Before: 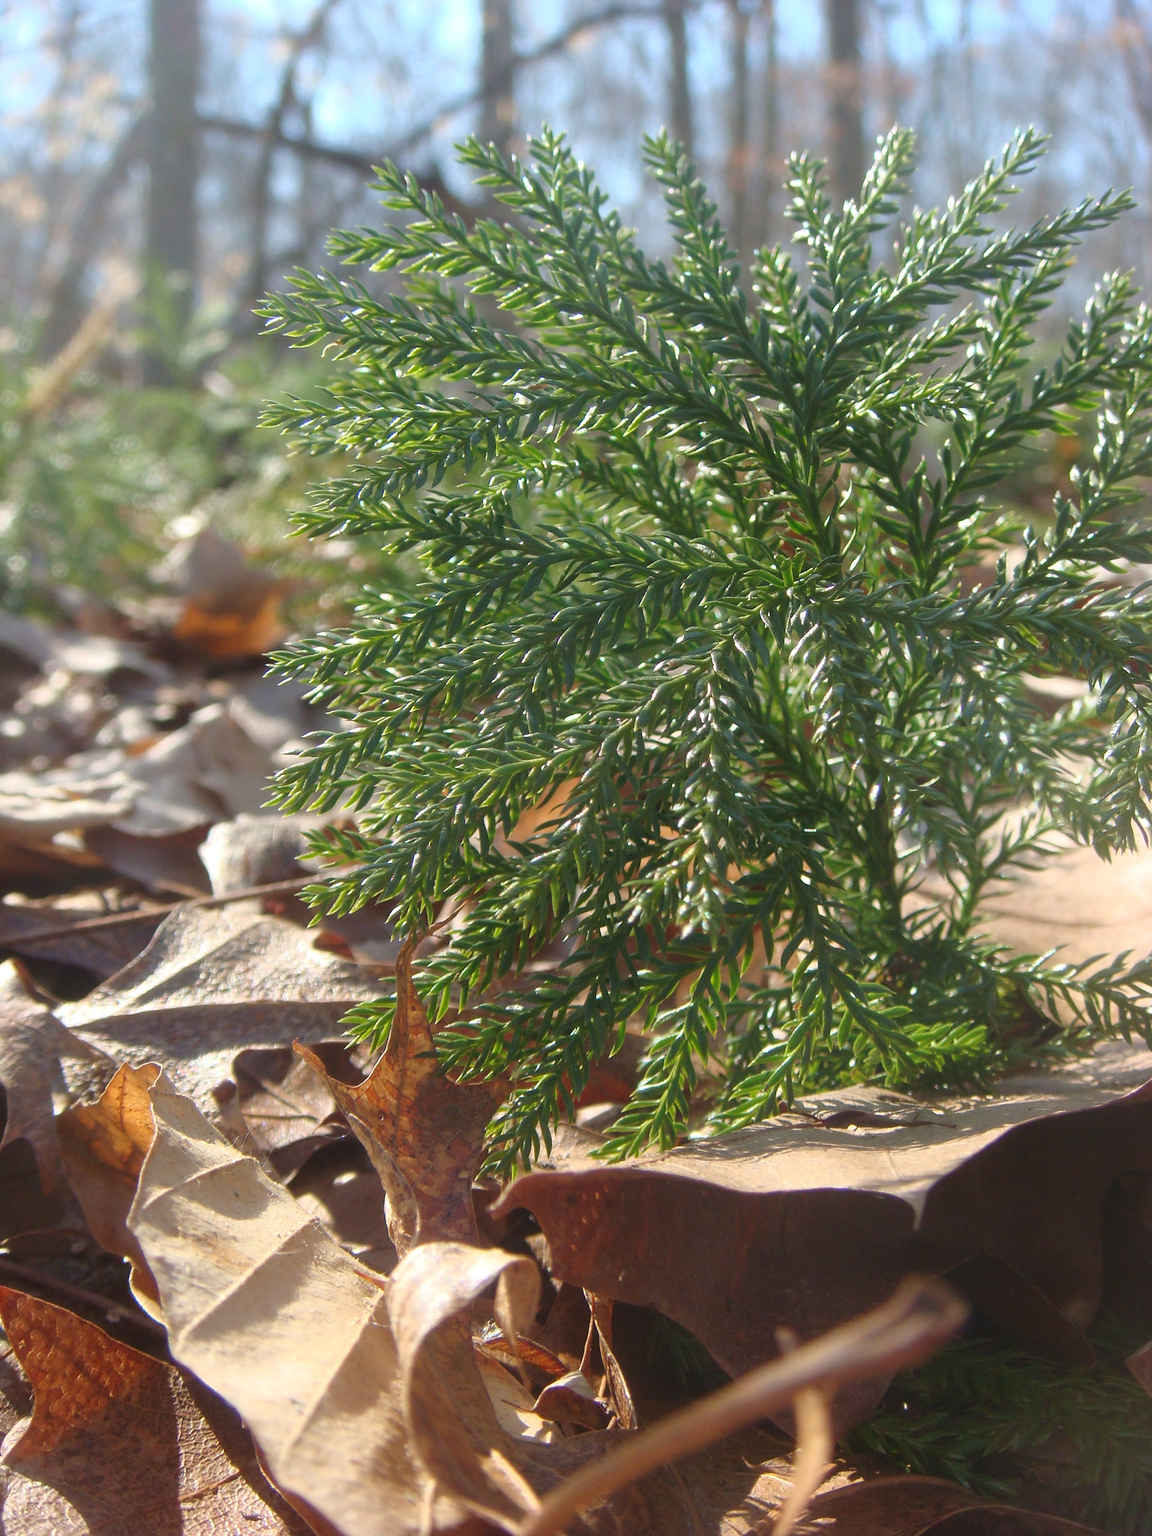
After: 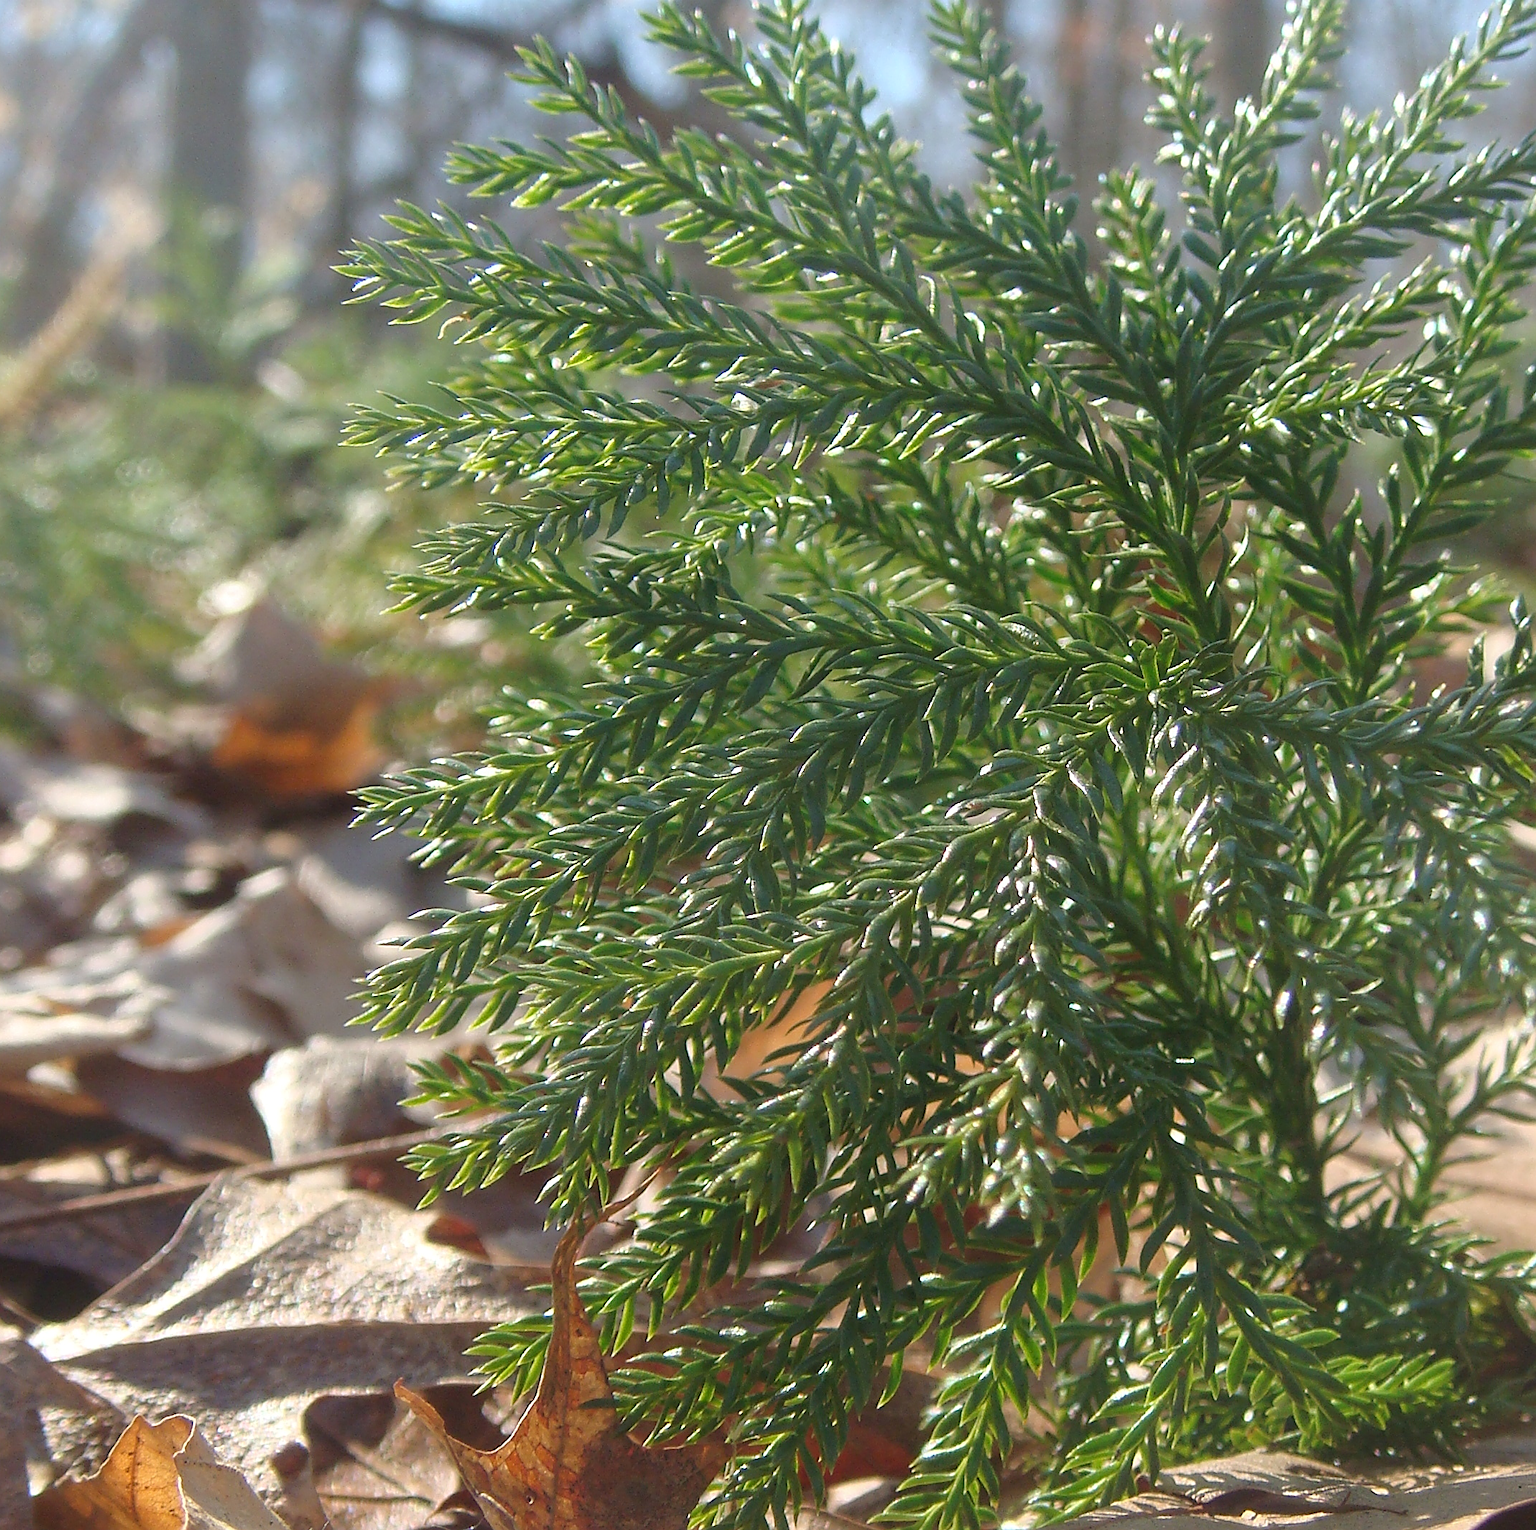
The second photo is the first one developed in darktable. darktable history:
crop: left 2.995%, top 8.824%, right 9.654%, bottom 25.902%
sharpen: on, module defaults
tone equalizer: mask exposure compensation -0.501 EV
